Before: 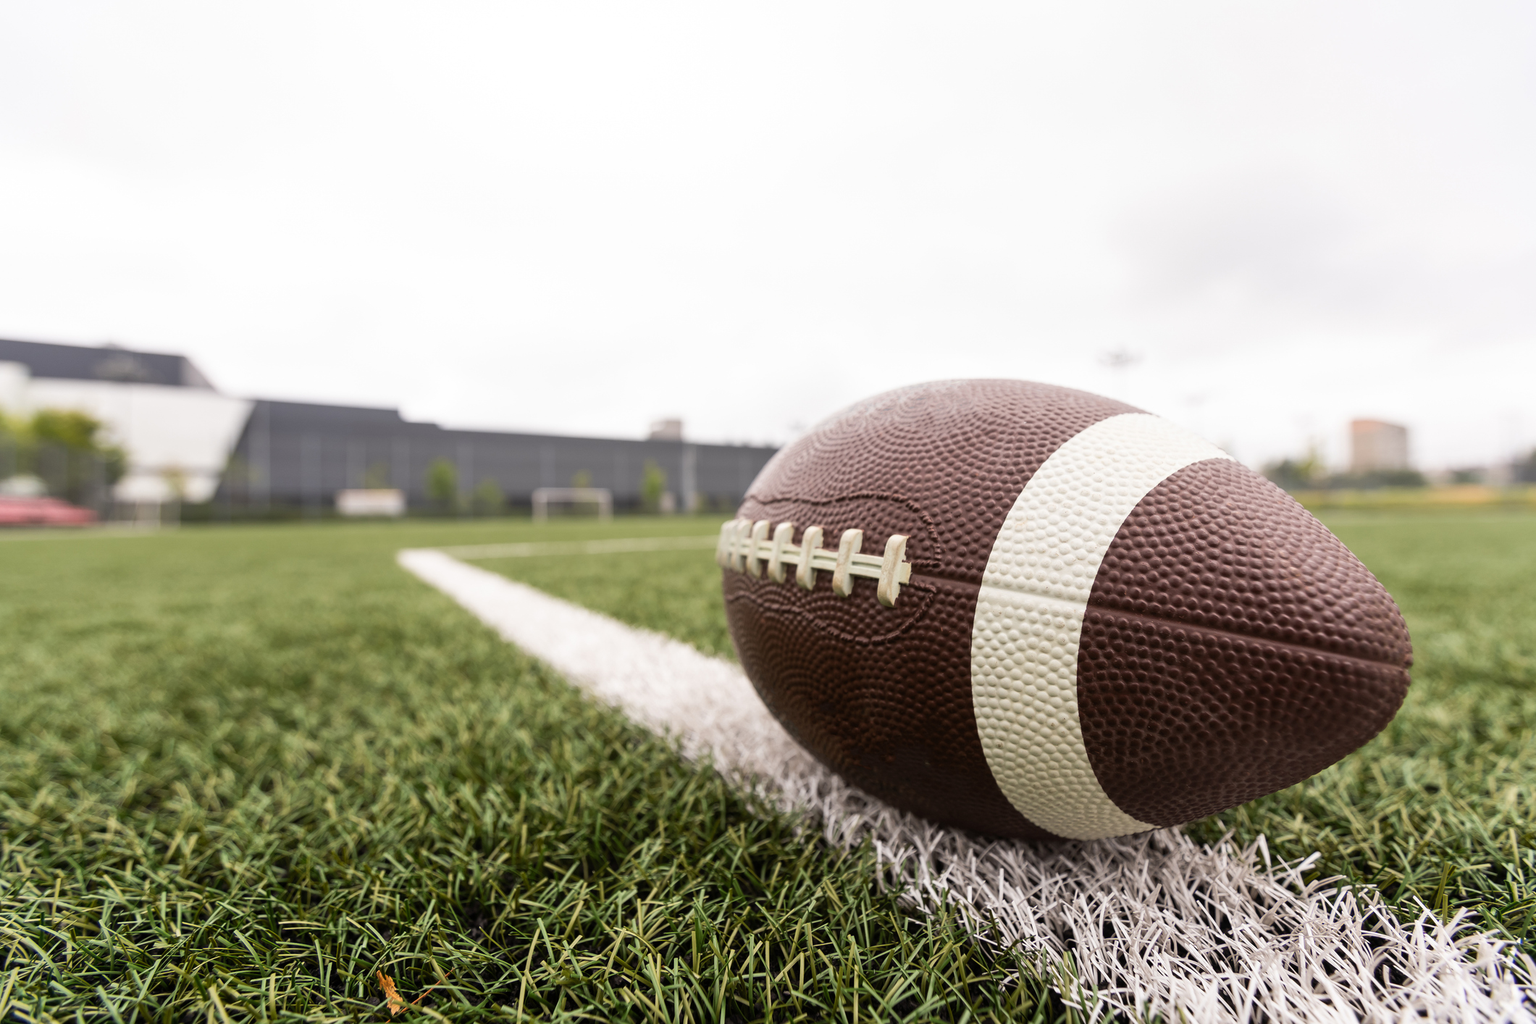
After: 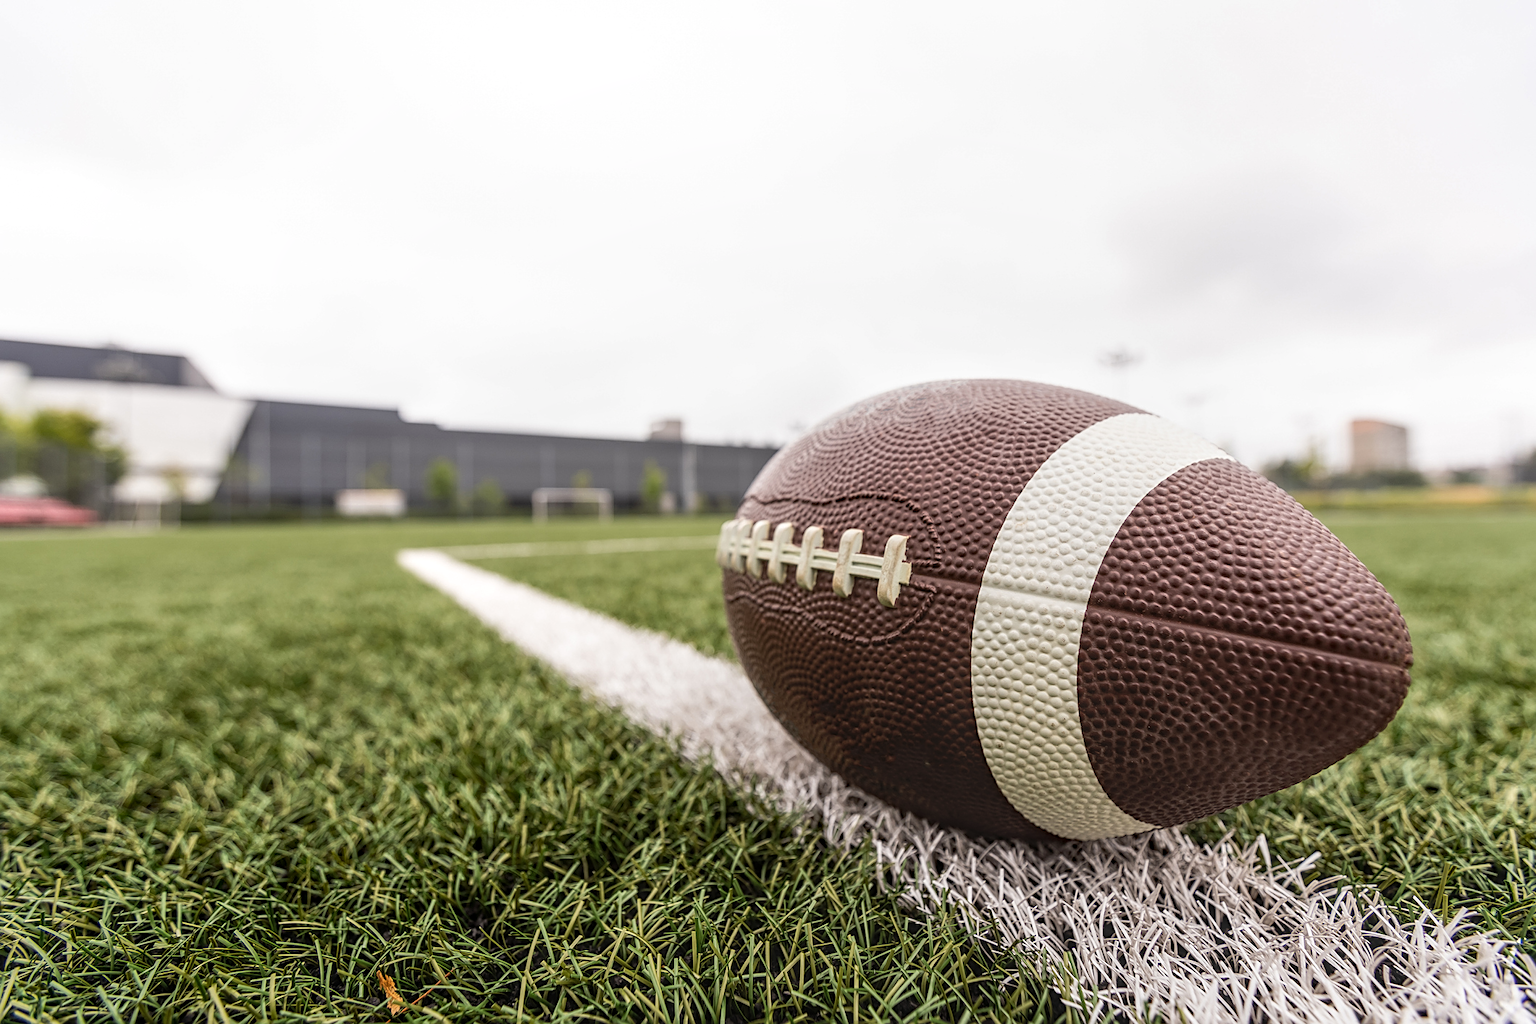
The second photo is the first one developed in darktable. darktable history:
sharpen: on, module defaults
local contrast: highlights 4%, shadows 5%, detail 133%
haze removal: compatibility mode true, adaptive false
